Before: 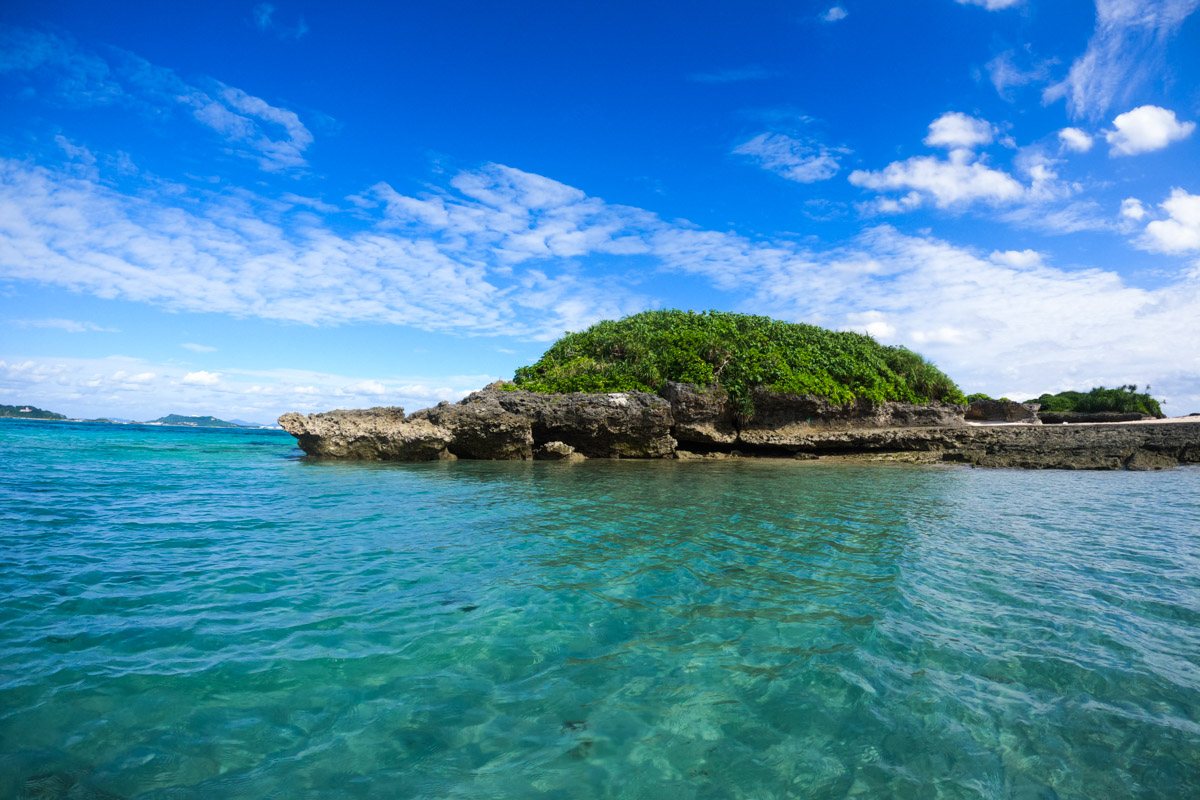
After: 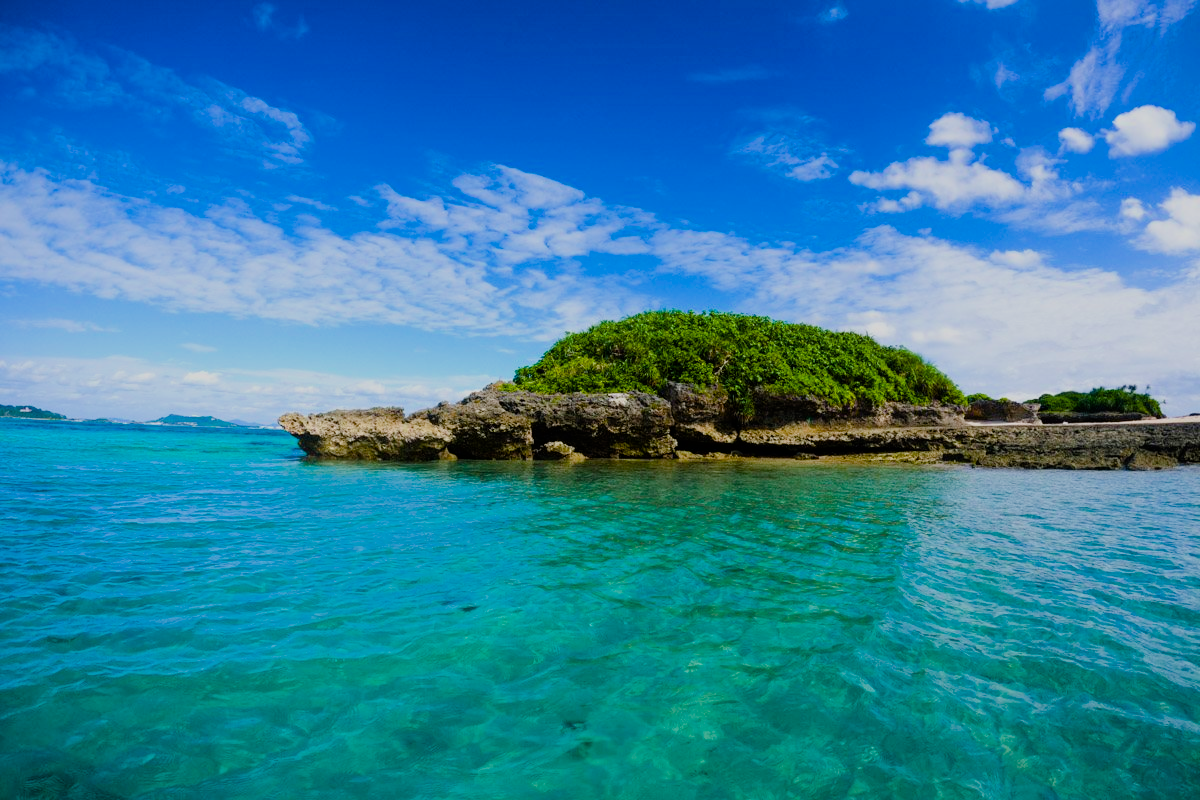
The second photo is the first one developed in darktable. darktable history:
filmic rgb: black relative exposure -7.65 EV, white relative exposure 4.56 EV, hardness 3.61
color balance rgb: perceptual saturation grading › global saturation 20%, perceptual saturation grading › highlights -25%, perceptual saturation grading › shadows 50.52%, global vibrance 40.24%
